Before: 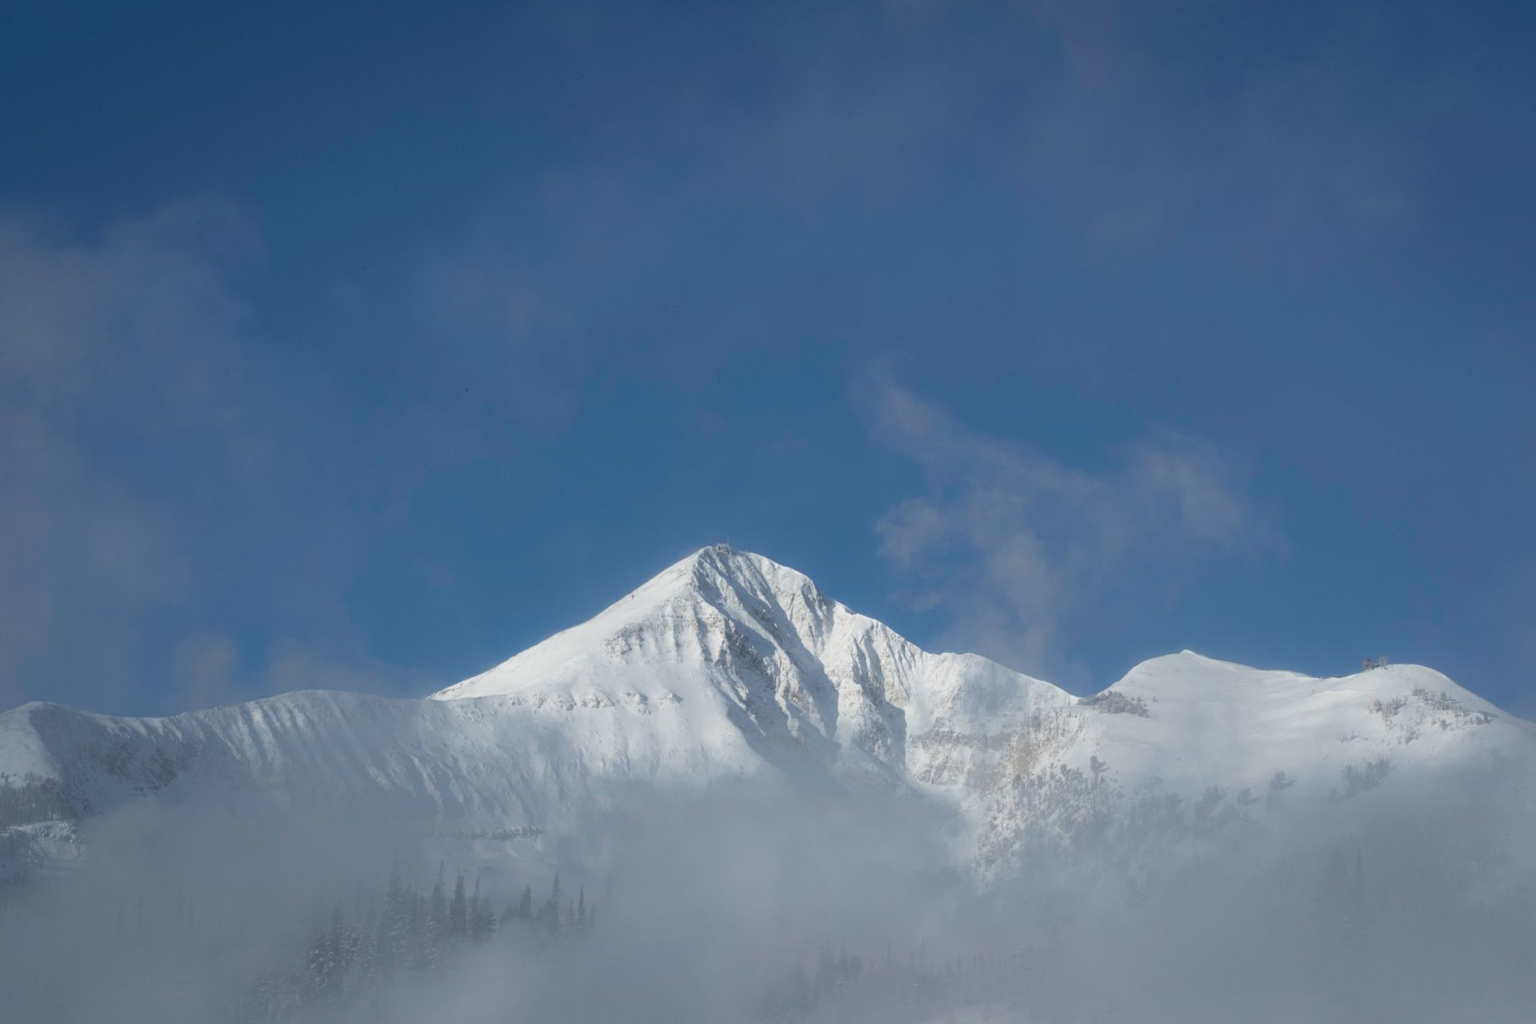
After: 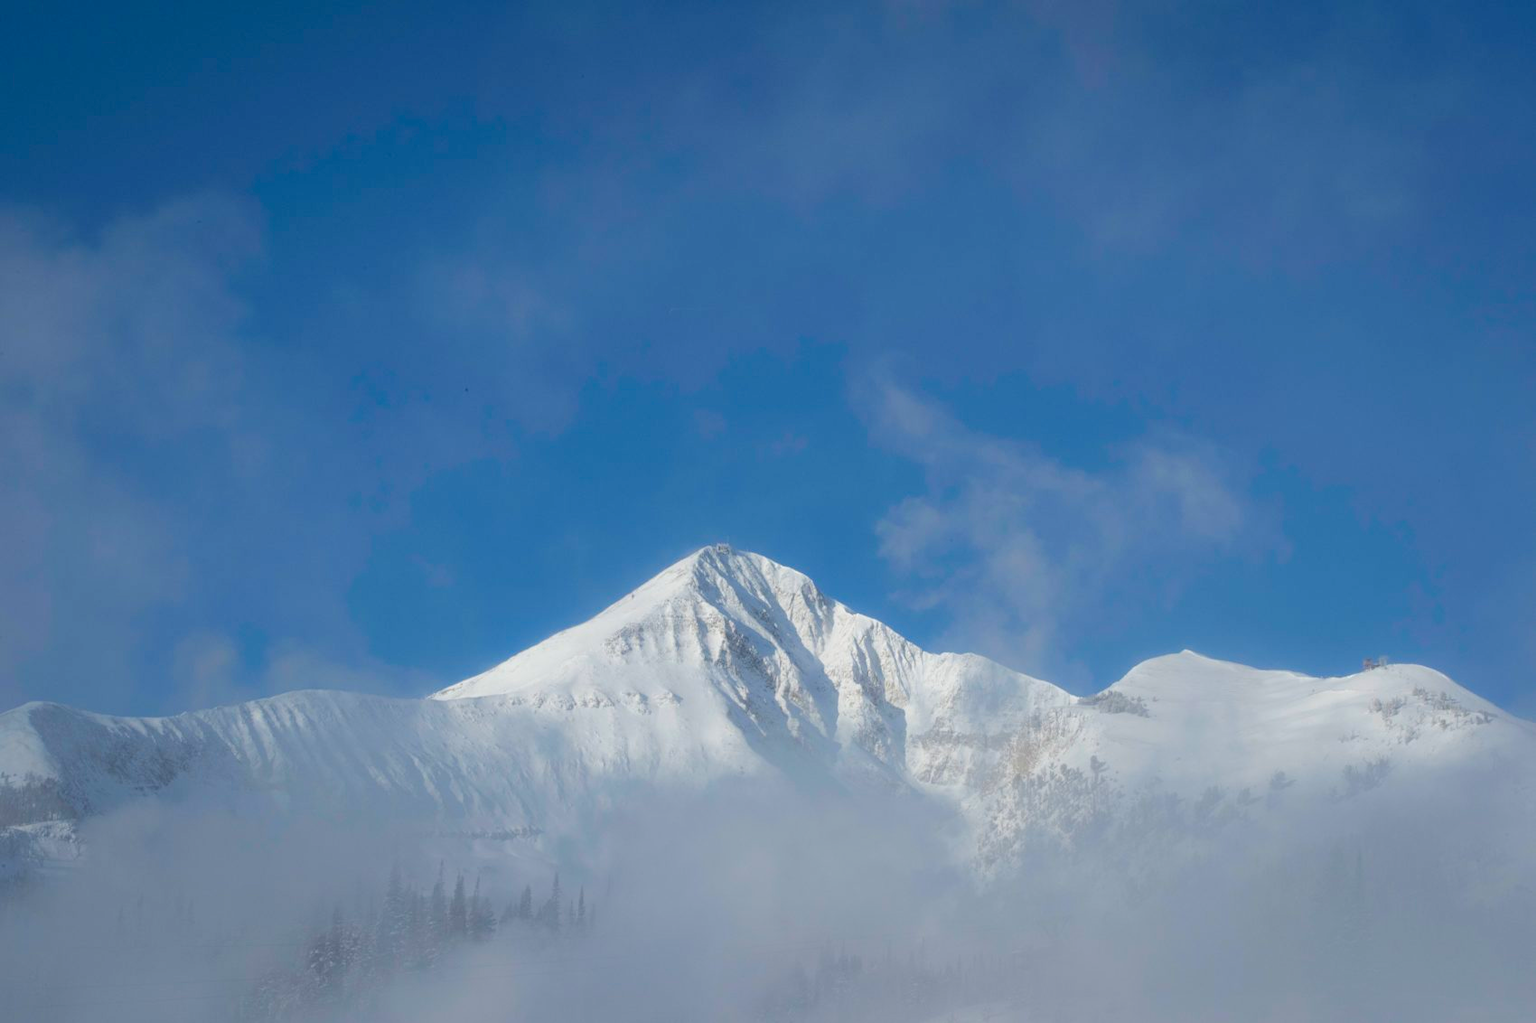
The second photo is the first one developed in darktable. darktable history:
color balance rgb: perceptual saturation grading › global saturation 29.457%, perceptual brilliance grading › mid-tones 10.043%, perceptual brilliance grading › shadows 15.404%
